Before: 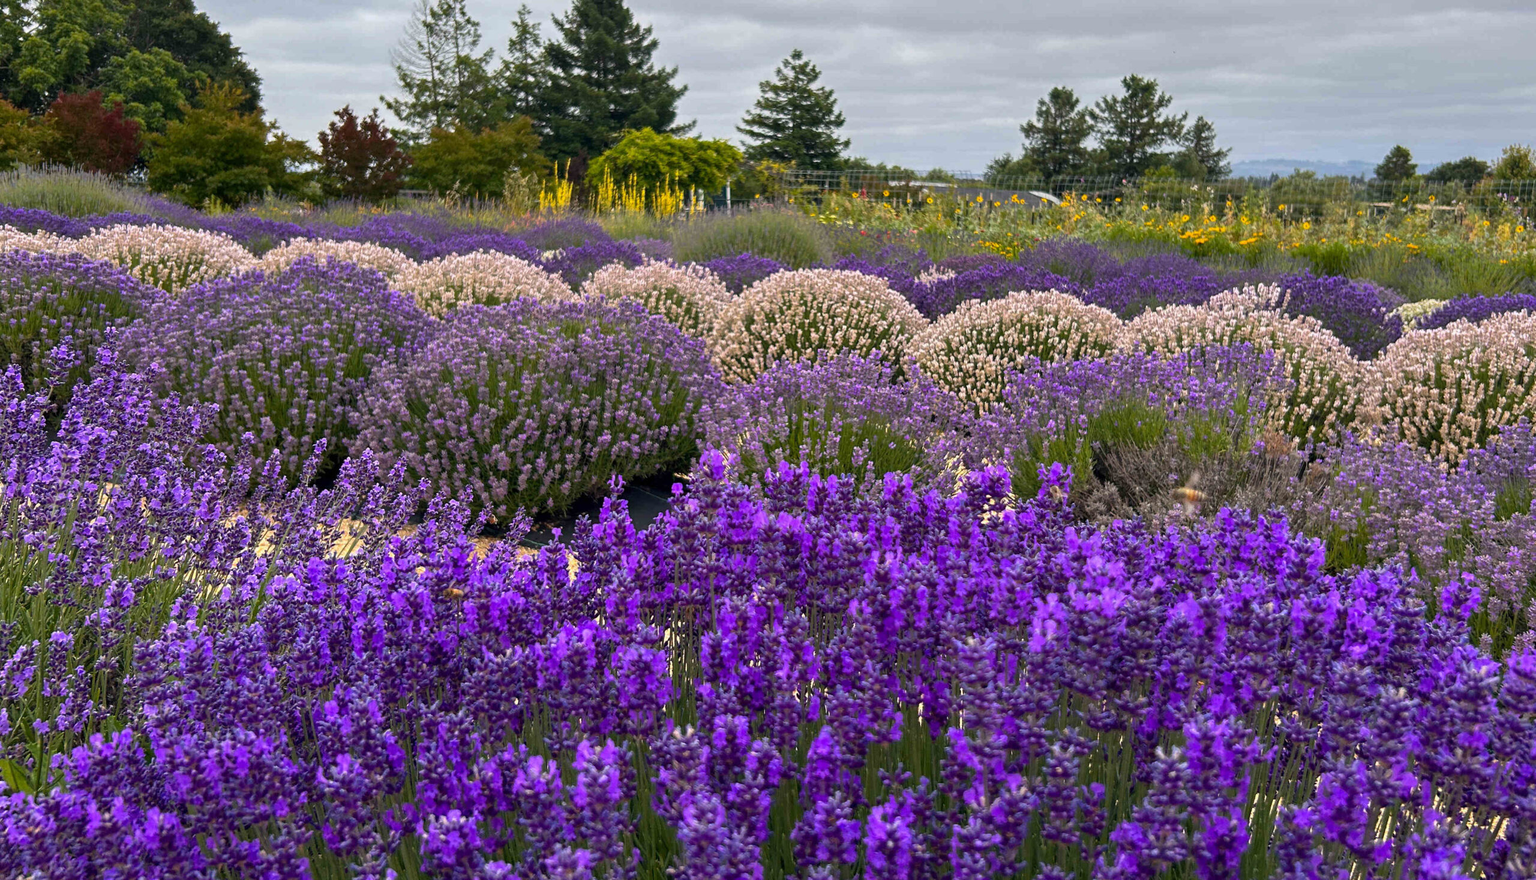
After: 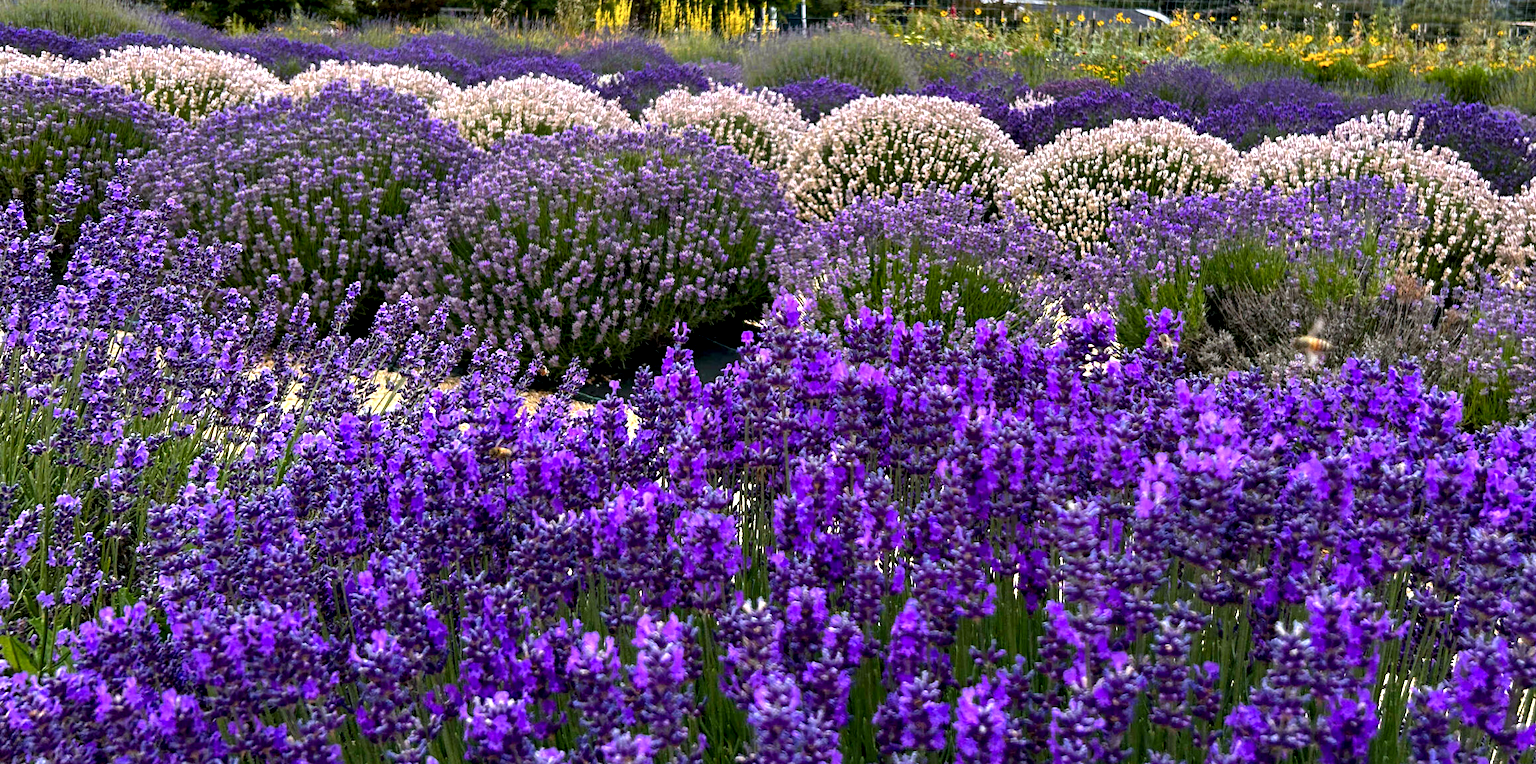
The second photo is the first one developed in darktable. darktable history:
contrast equalizer: y [[0.6 ×6], [0.55 ×6], [0 ×6], [0 ×6], [0 ×6]]
crop: top 20.867%, right 9.372%, bottom 0.296%
color correction: highlights a* -0.716, highlights b* -9.03
